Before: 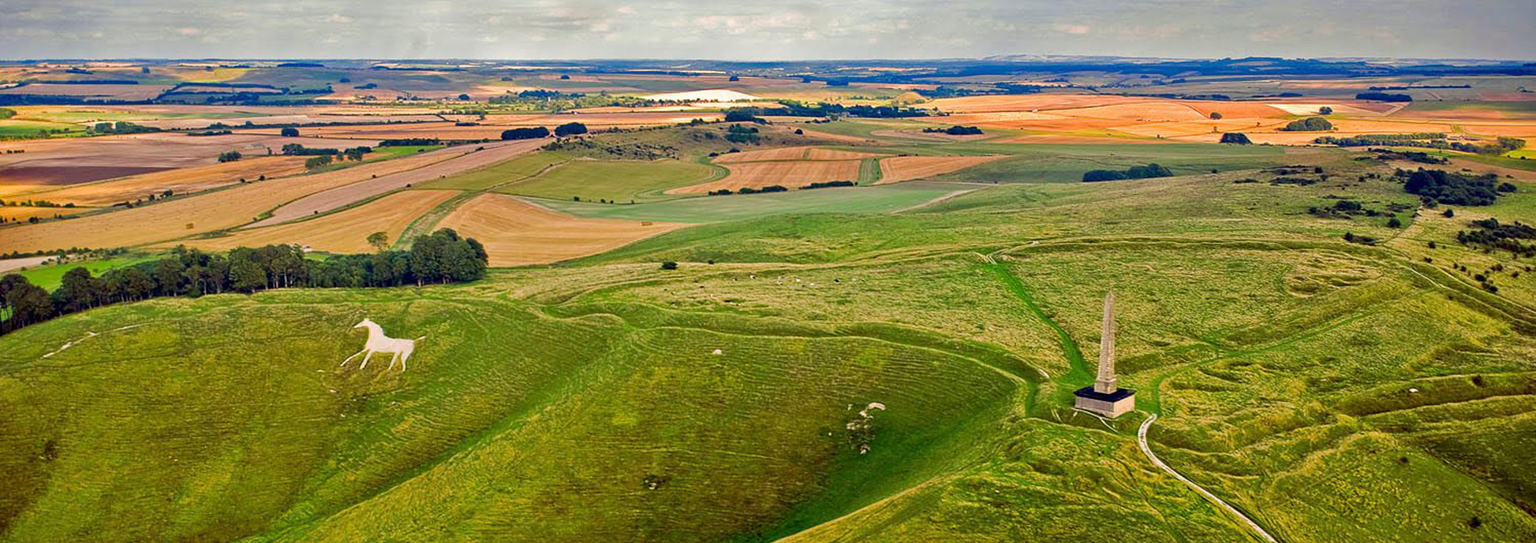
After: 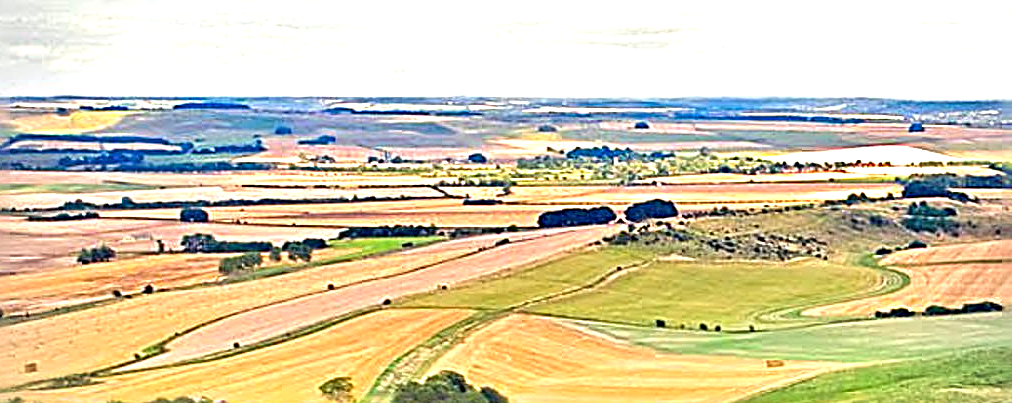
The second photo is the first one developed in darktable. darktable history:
exposure: black level correction 0.001, exposure 1.117 EV, compensate exposure bias true, compensate highlight preservation false
crop and rotate: left 11.152%, top 0.063%, right 48.34%, bottom 54.28%
sharpen: radius 3.673, amount 0.944
vignetting: fall-off radius 46.04%, brightness -0.276
